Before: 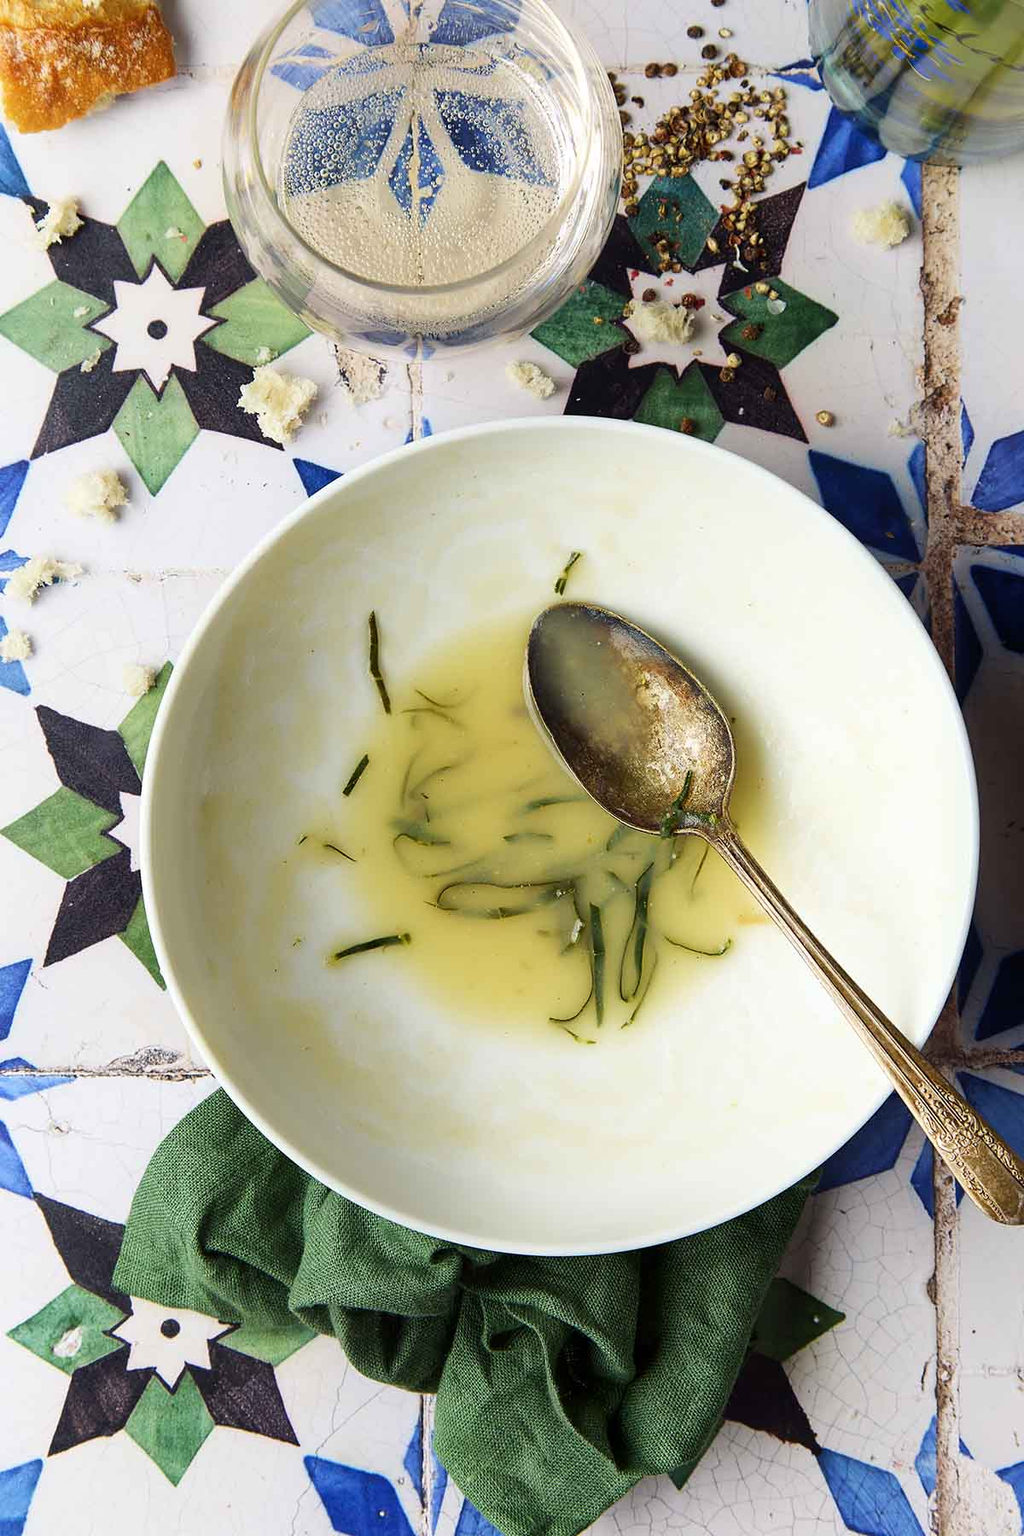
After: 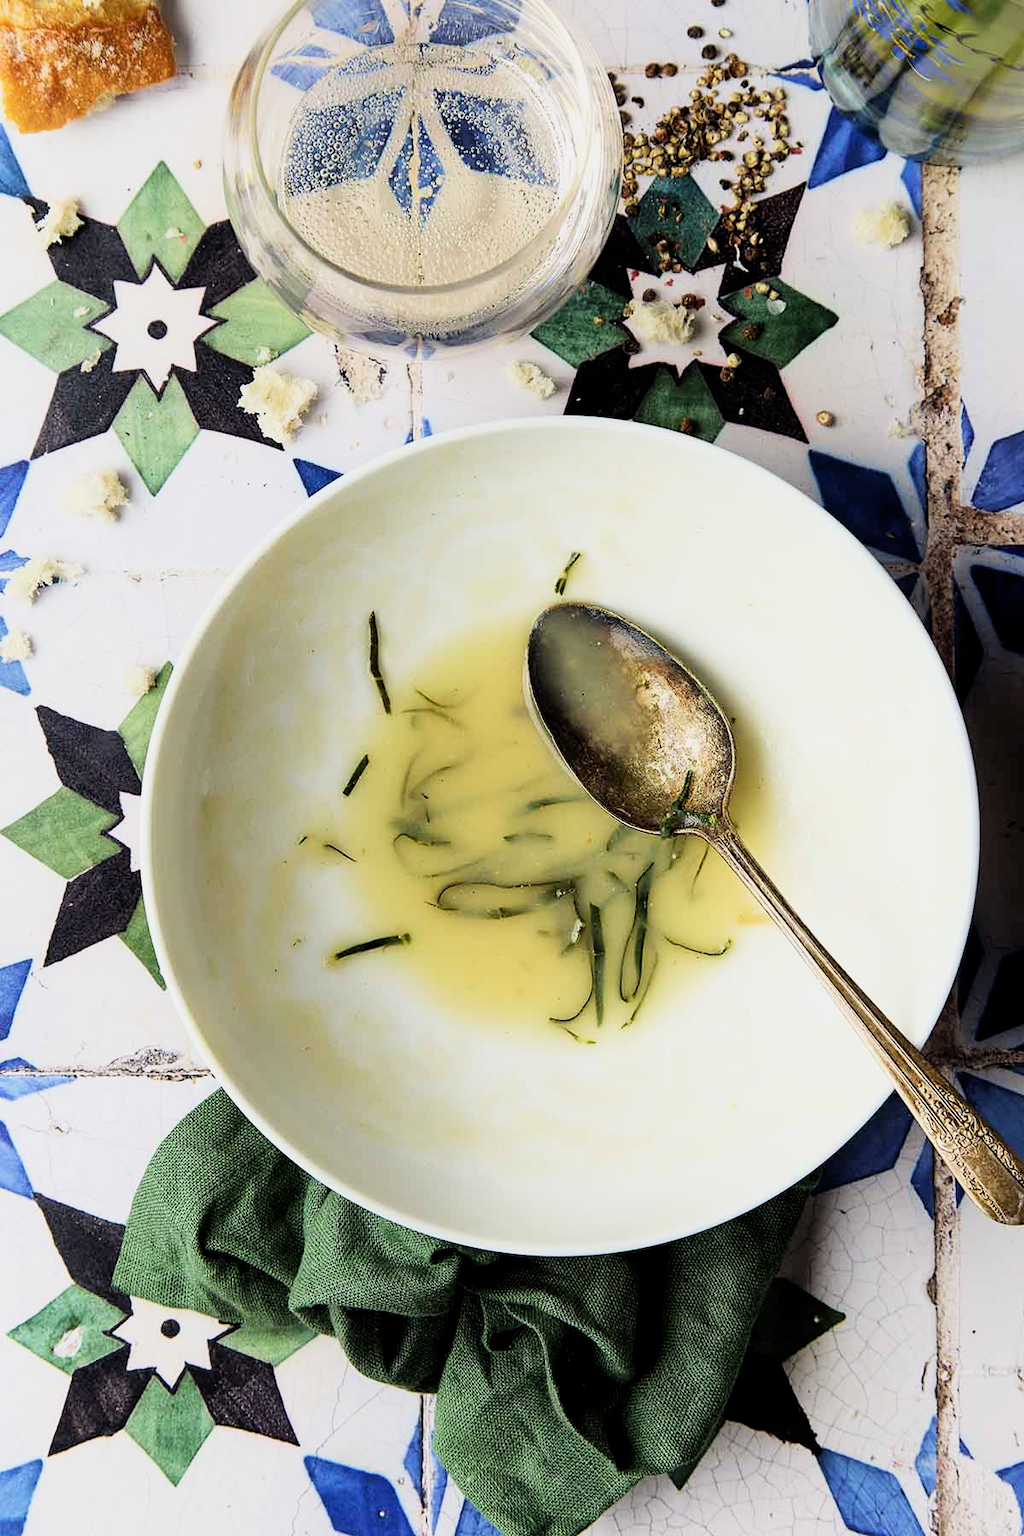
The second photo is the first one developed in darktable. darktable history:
filmic rgb: middle gray luminance 12.52%, black relative exposure -10.1 EV, white relative exposure 3.46 EV, threshold 2.96 EV, target black luminance 0%, hardness 5.65, latitude 44.93%, contrast 1.218, highlights saturation mix 6%, shadows ↔ highlights balance 27.05%, enable highlight reconstruction true
tone curve: curves: ch0 [(0, 0) (0.003, 0.003) (0.011, 0.011) (0.025, 0.026) (0.044, 0.046) (0.069, 0.072) (0.1, 0.103) (0.136, 0.141) (0.177, 0.184) (0.224, 0.233) (0.277, 0.287) (0.335, 0.348) (0.399, 0.414) (0.468, 0.486) (0.543, 0.563) (0.623, 0.647) (0.709, 0.736) (0.801, 0.831) (0.898, 0.92) (1, 1)], color space Lab, independent channels, preserve colors none
